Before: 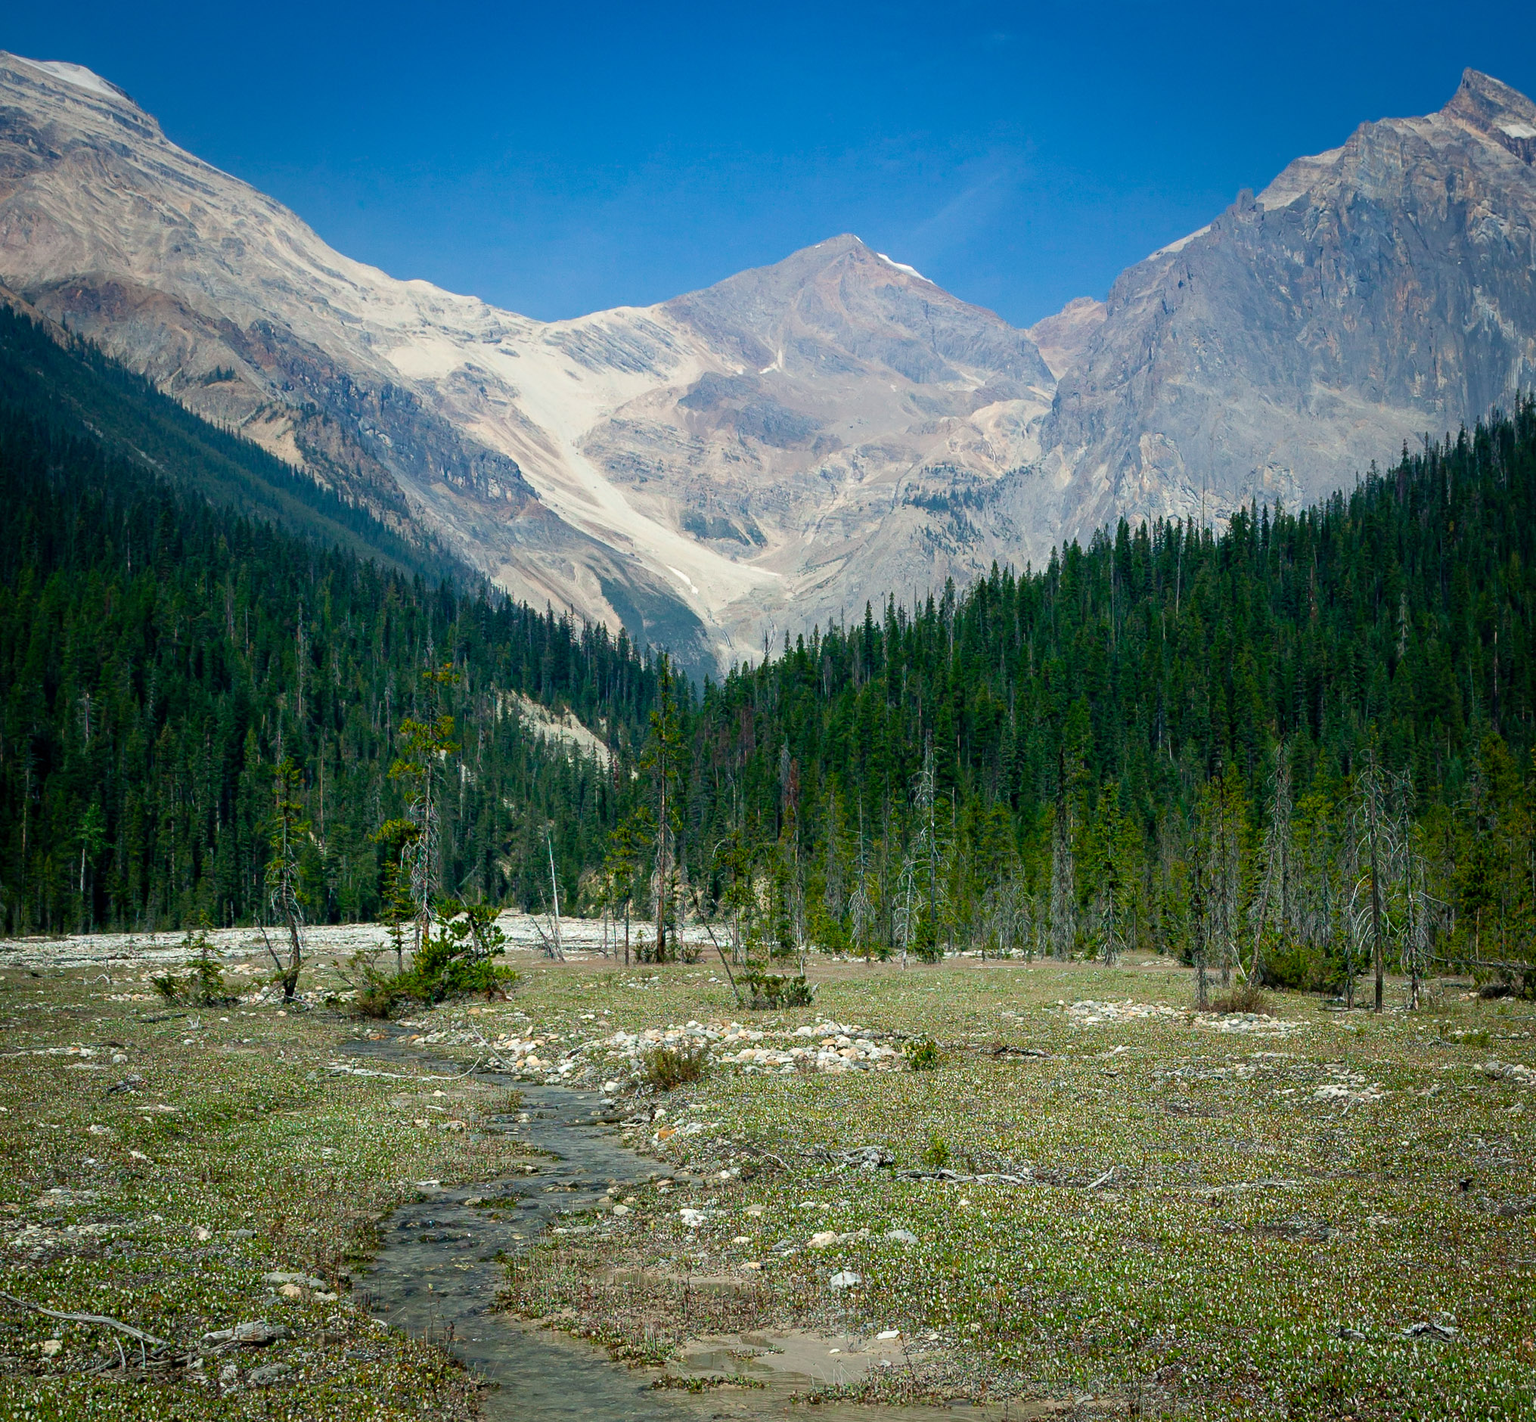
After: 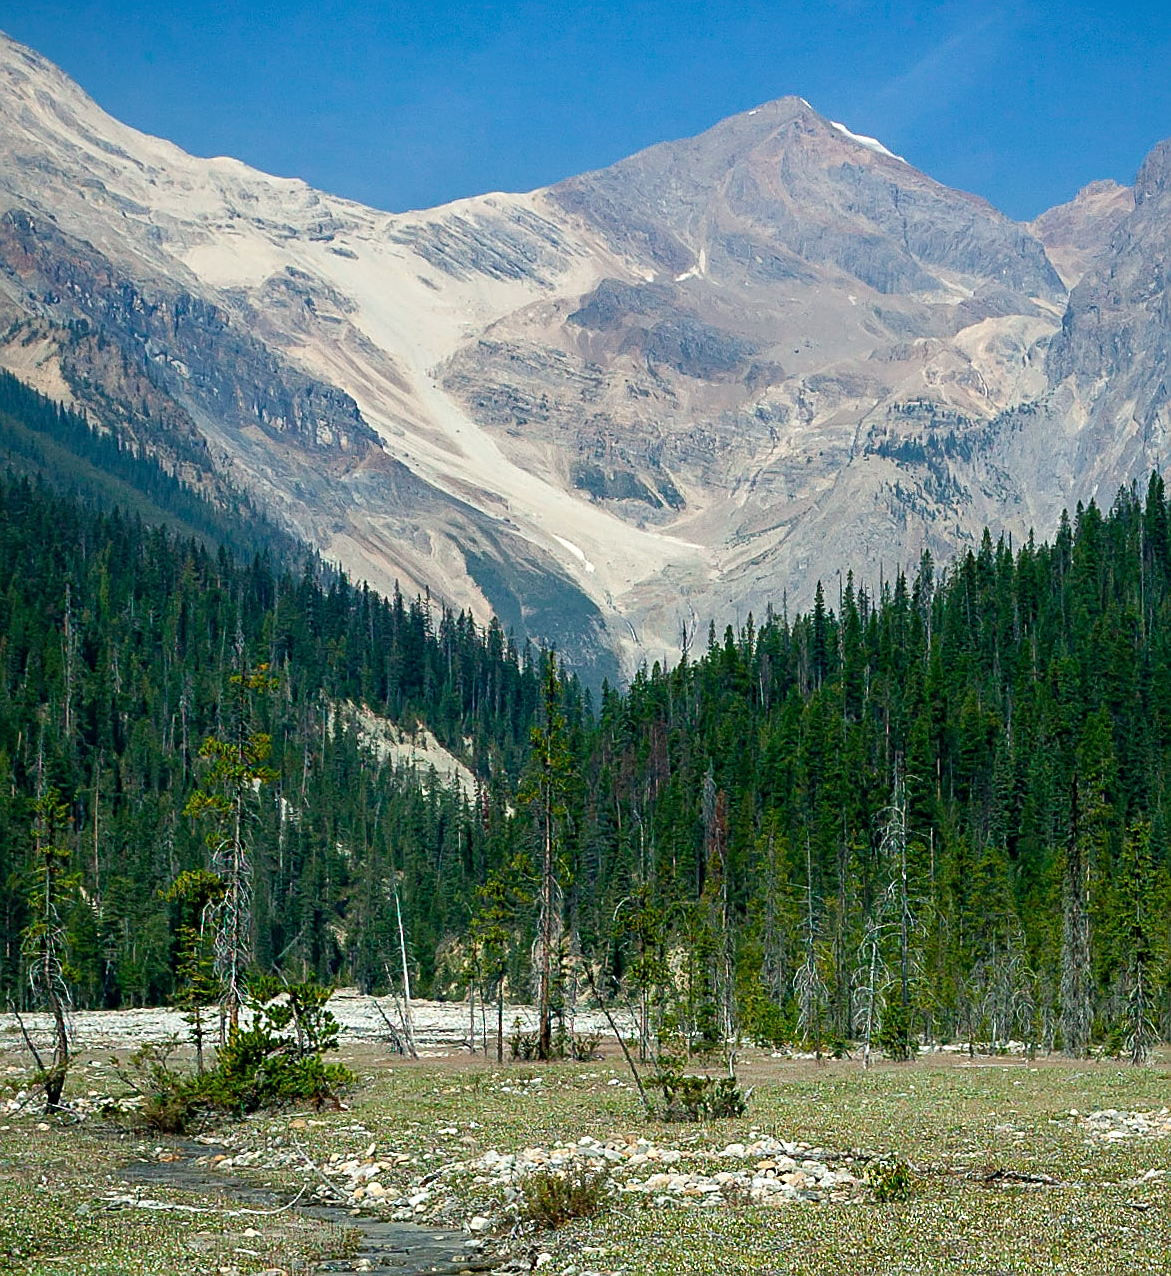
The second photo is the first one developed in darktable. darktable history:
crop: left 16.237%, top 11.345%, right 26.098%, bottom 20.772%
sharpen: on, module defaults
shadows and highlights: shadows 12.78, white point adjustment 1.24, soften with gaussian
